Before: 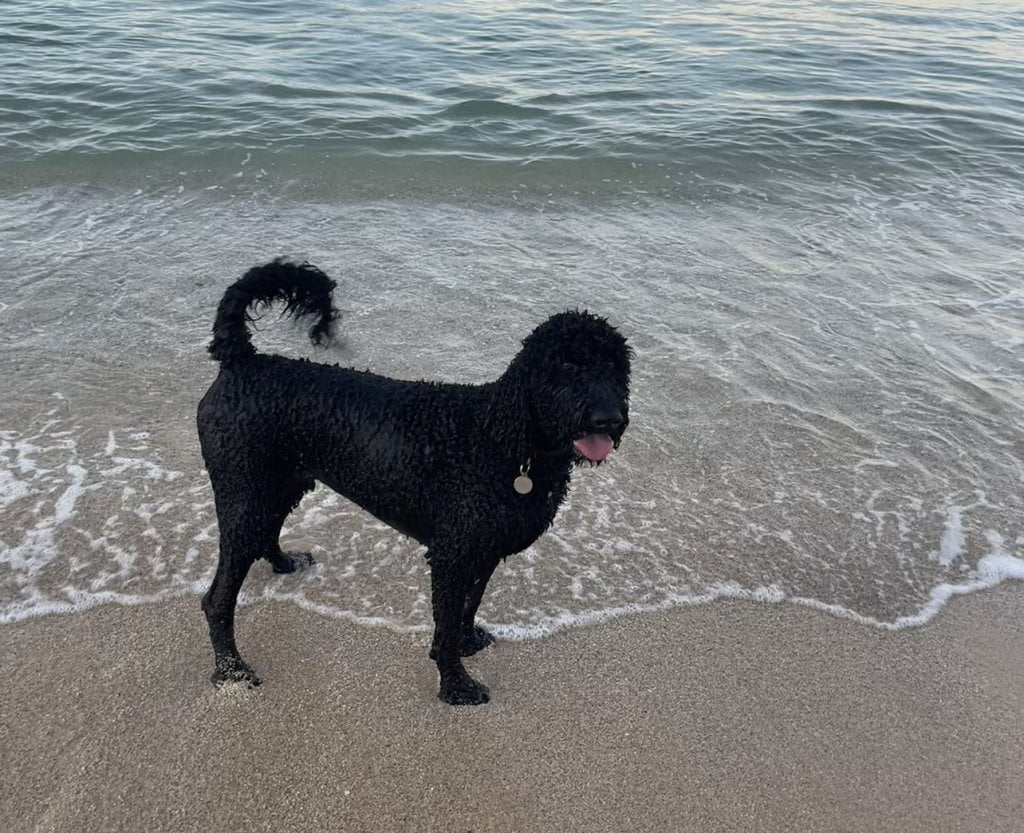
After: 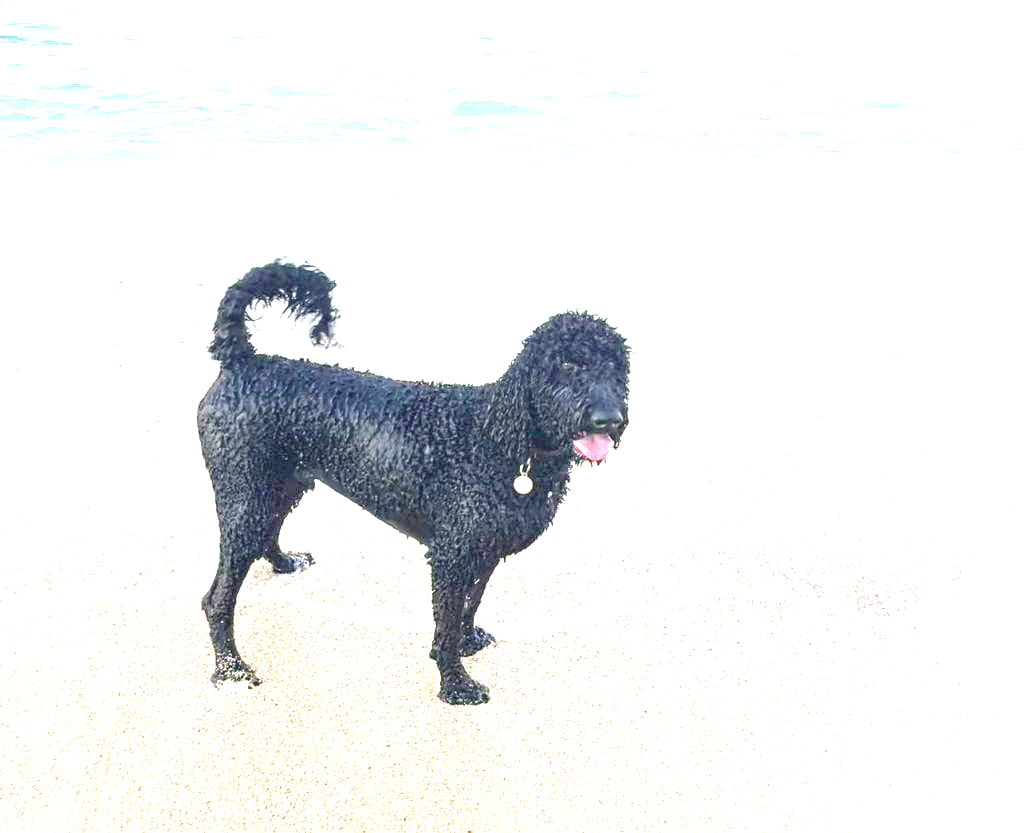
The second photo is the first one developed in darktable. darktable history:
color correction: highlights a* -5.9, highlights b* 10.73
color balance rgb: highlights gain › chroma 2.07%, highlights gain › hue 294.01°, perceptual saturation grading › global saturation 30.349%
exposure: exposure 3.06 EV, compensate highlight preservation false
local contrast: on, module defaults
